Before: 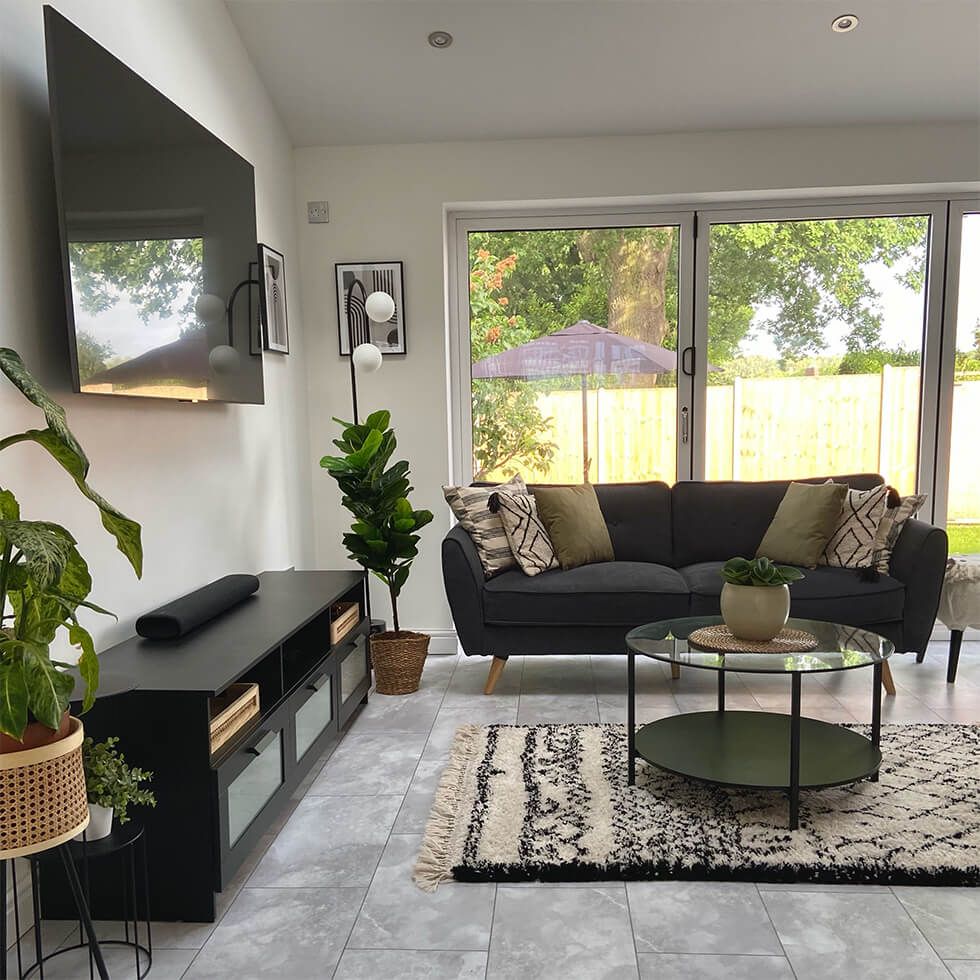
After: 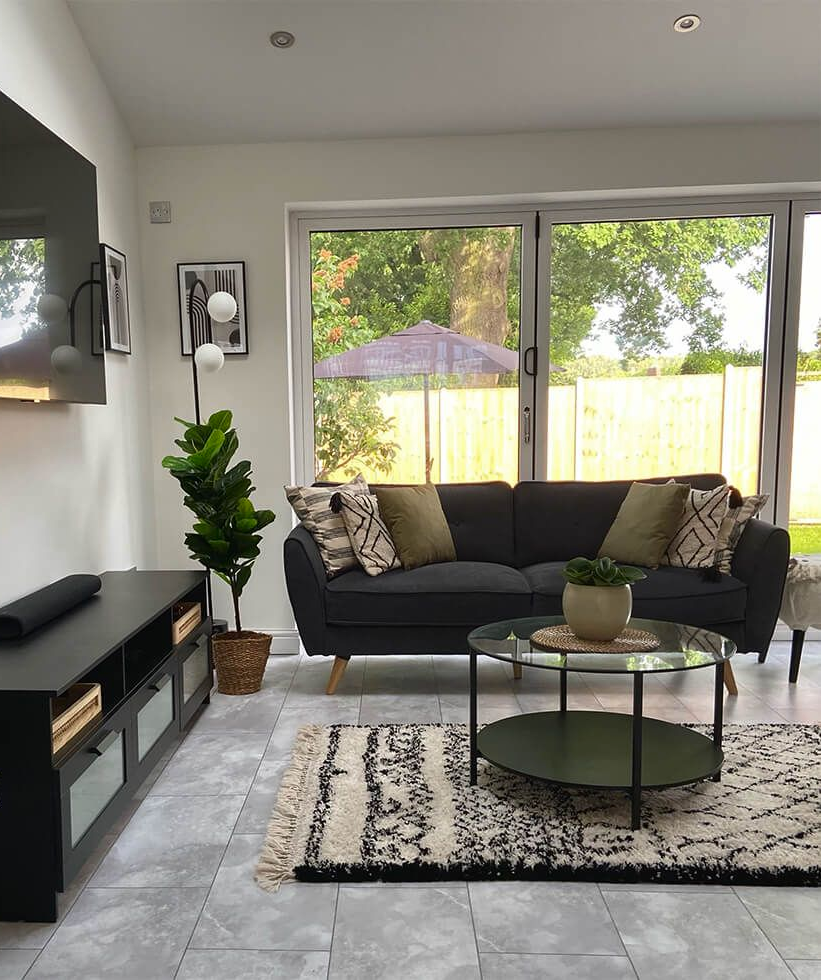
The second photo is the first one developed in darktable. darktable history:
crop: left 16.145%
contrast brightness saturation: contrast 0.03, brightness -0.04
vibrance: vibrance 10%
